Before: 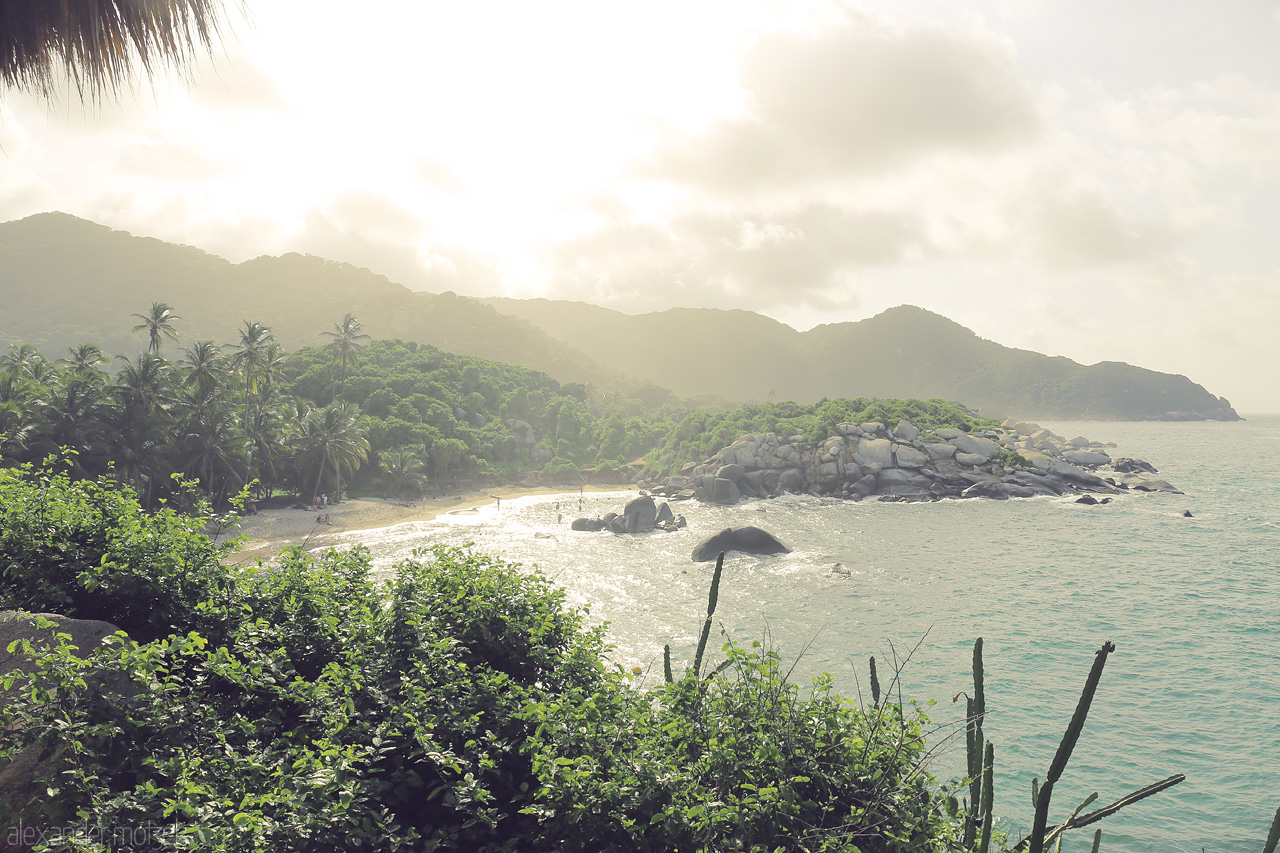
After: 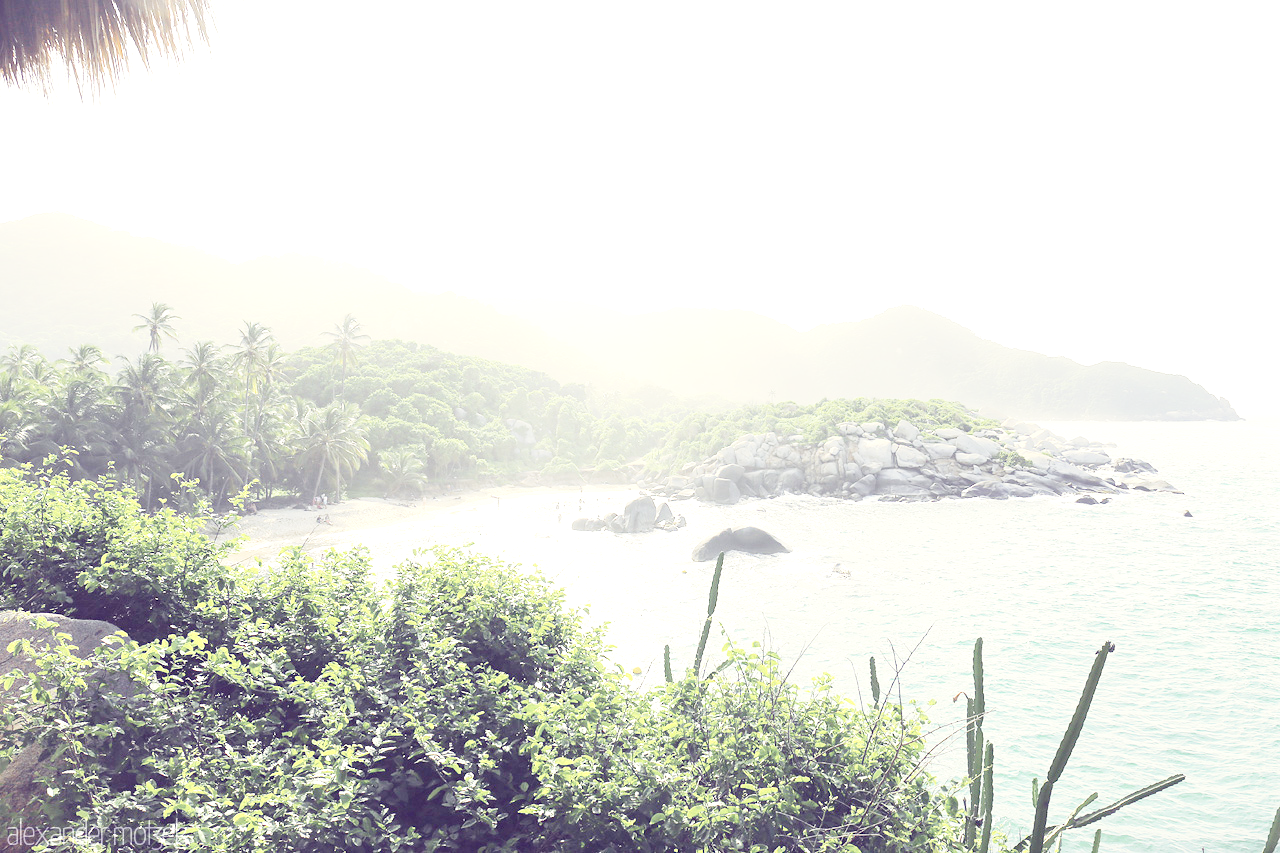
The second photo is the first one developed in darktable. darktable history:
exposure: exposure 0.564 EV, compensate highlight preservation false
base curve: curves: ch0 [(0, 0) (0.008, 0.007) (0.022, 0.029) (0.048, 0.089) (0.092, 0.197) (0.191, 0.399) (0.275, 0.534) (0.357, 0.65) (0.477, 0.78) (0.542, 0.833) (0.799, 0.973) (1, 1)], fusion 1, preserve colors none
